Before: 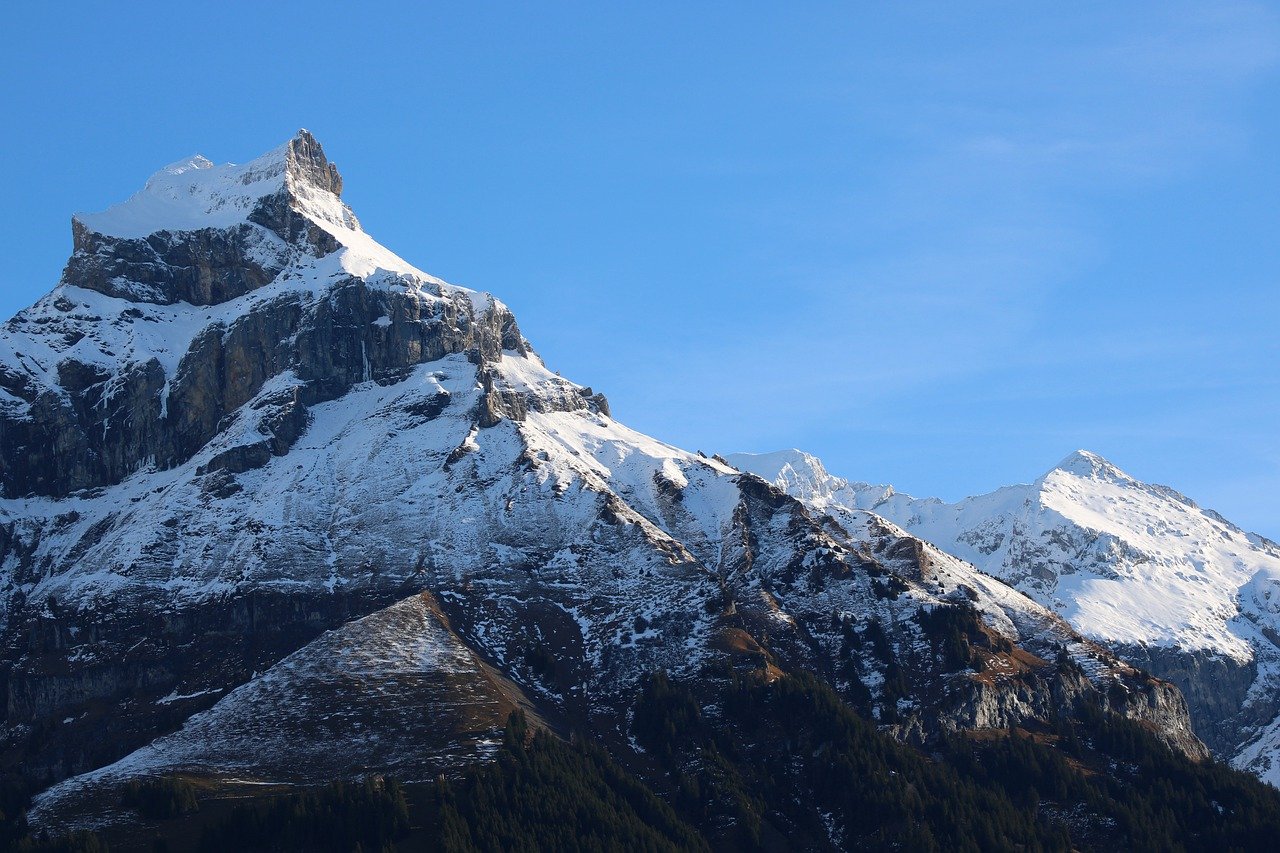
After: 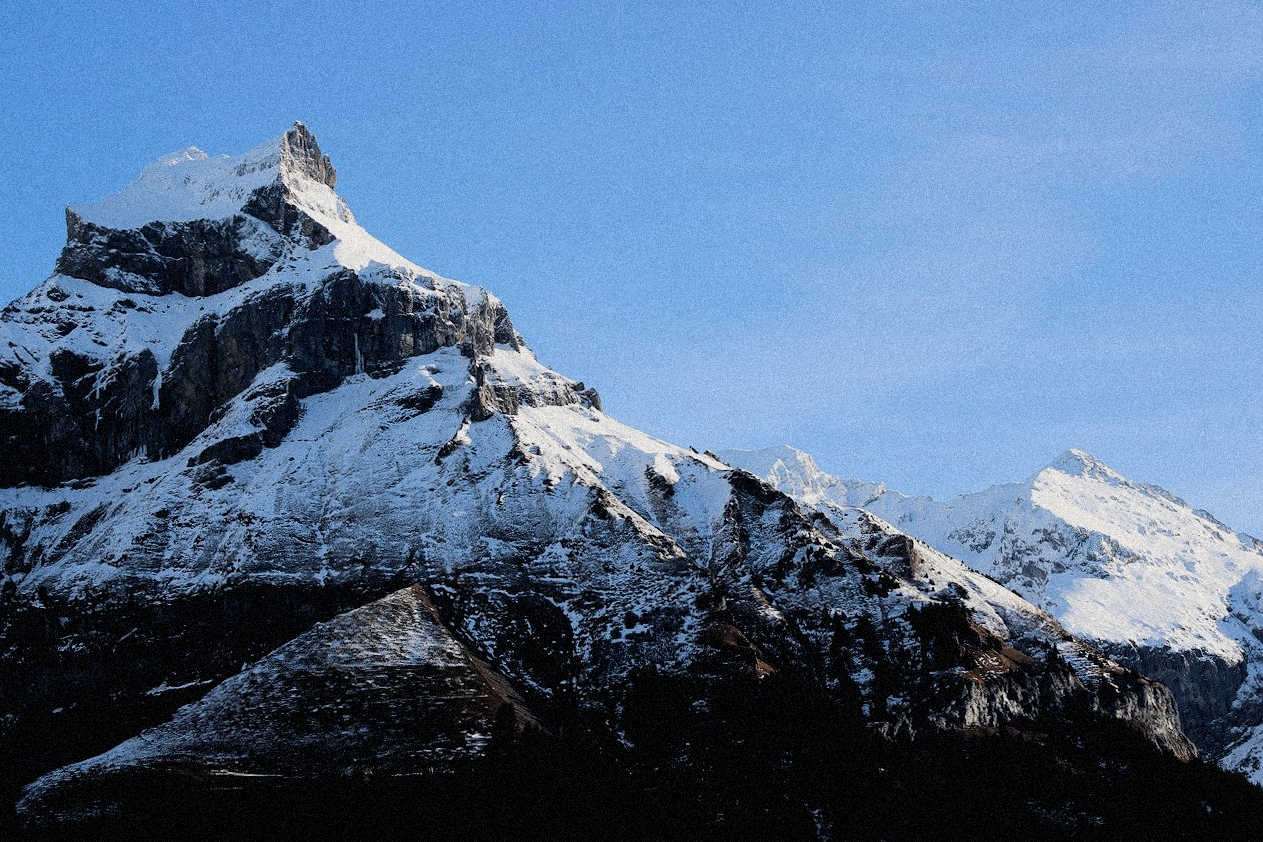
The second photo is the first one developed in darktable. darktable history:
grain: strength 35%, mid-tones bias 0%
filmic rgb: black relative exposure -5 EV, hardness 2.88, contrast 1.4, highlights saturation mix -30%
crop and rotate: angle -0.5°
